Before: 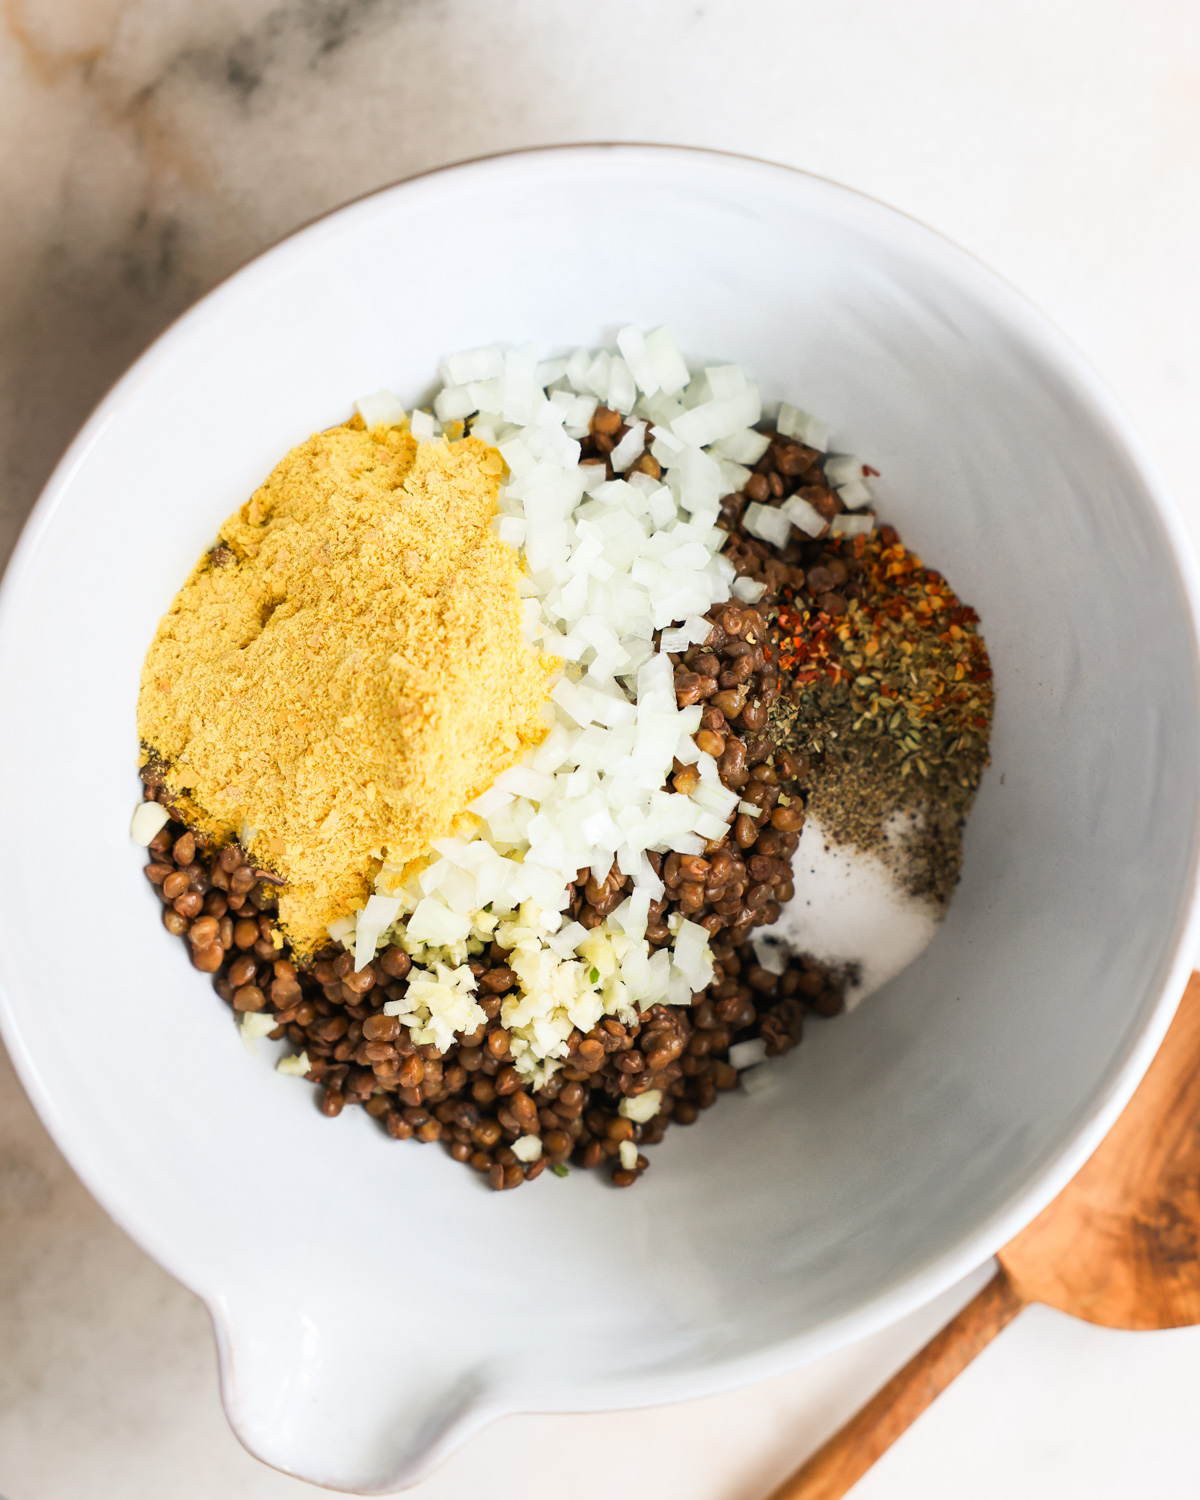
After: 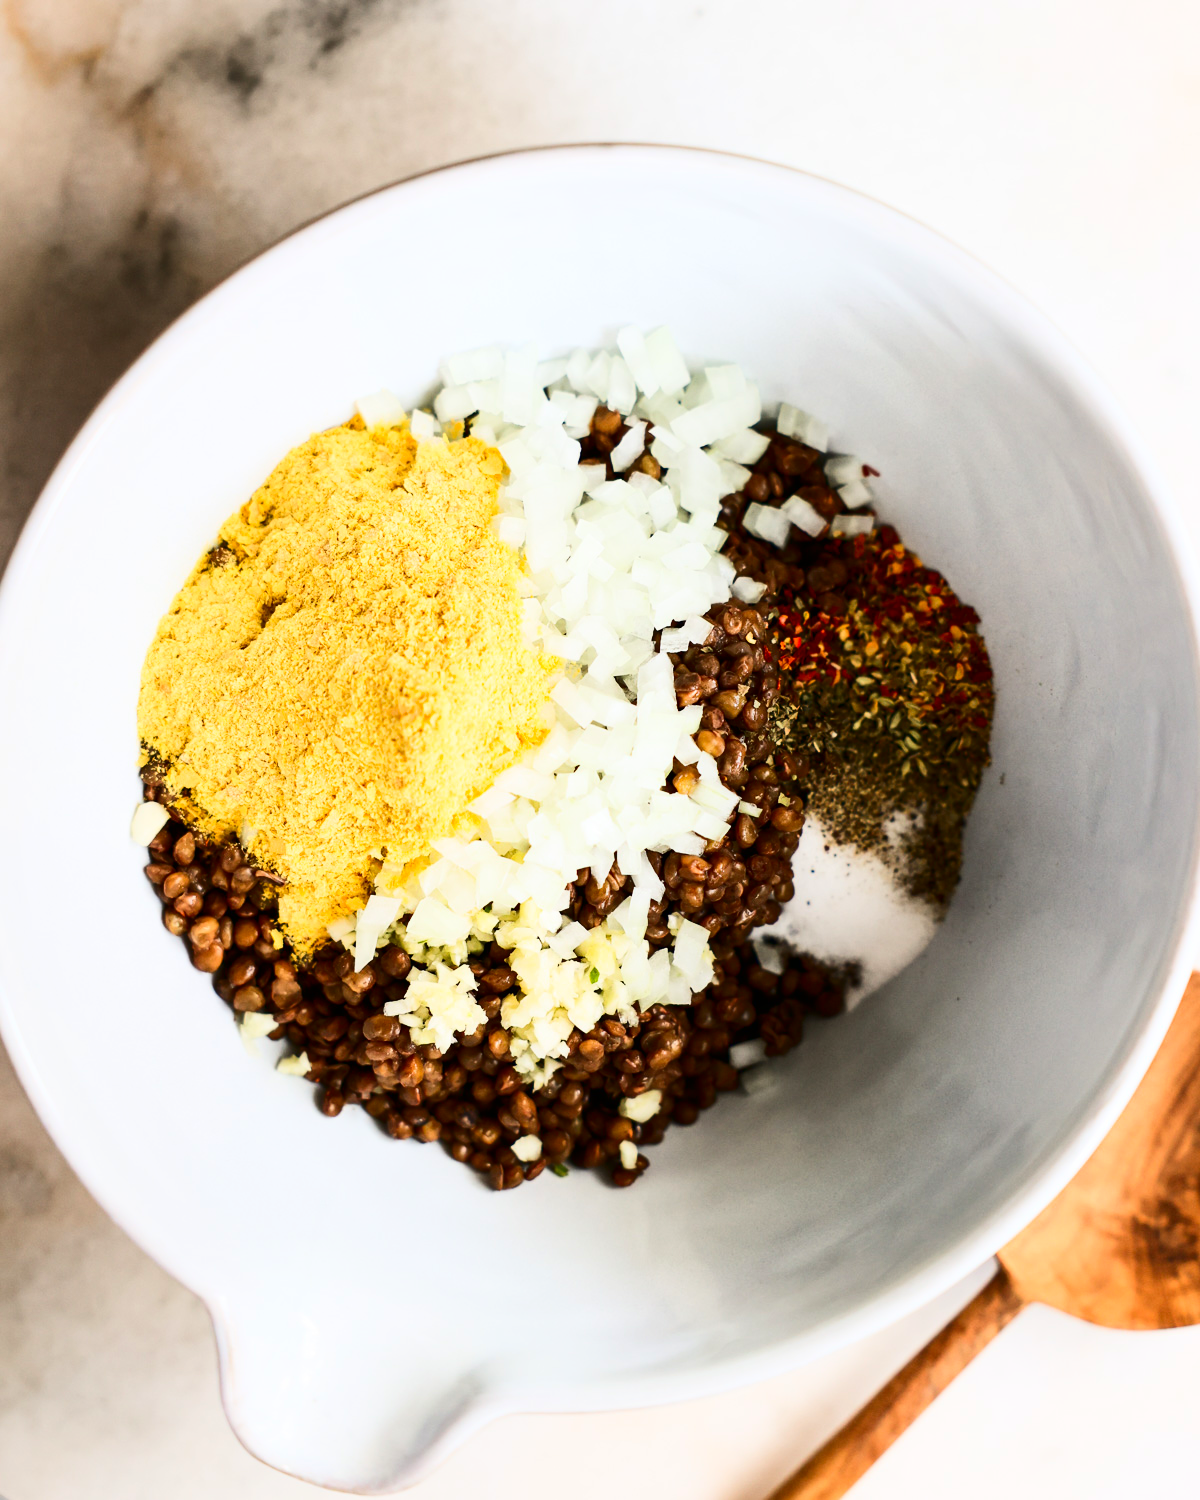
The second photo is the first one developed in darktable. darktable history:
exposure: compensate highlight preservation false
contrast brightness saturation: contrast 0.301, brightness -0.068, saturation 0.17
